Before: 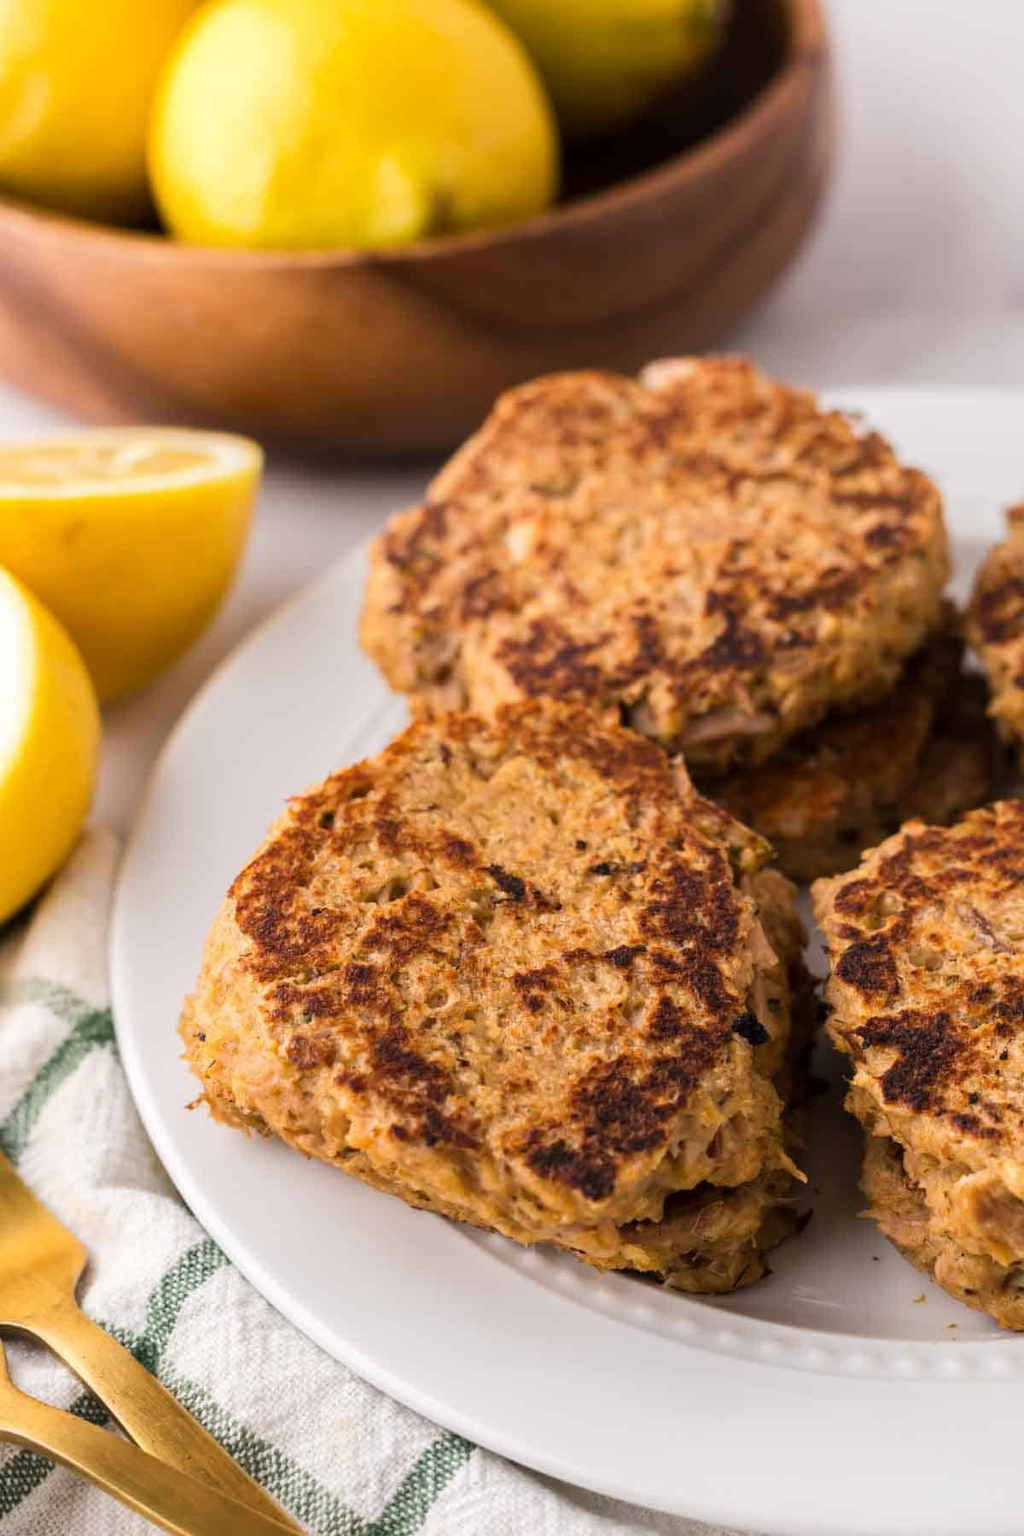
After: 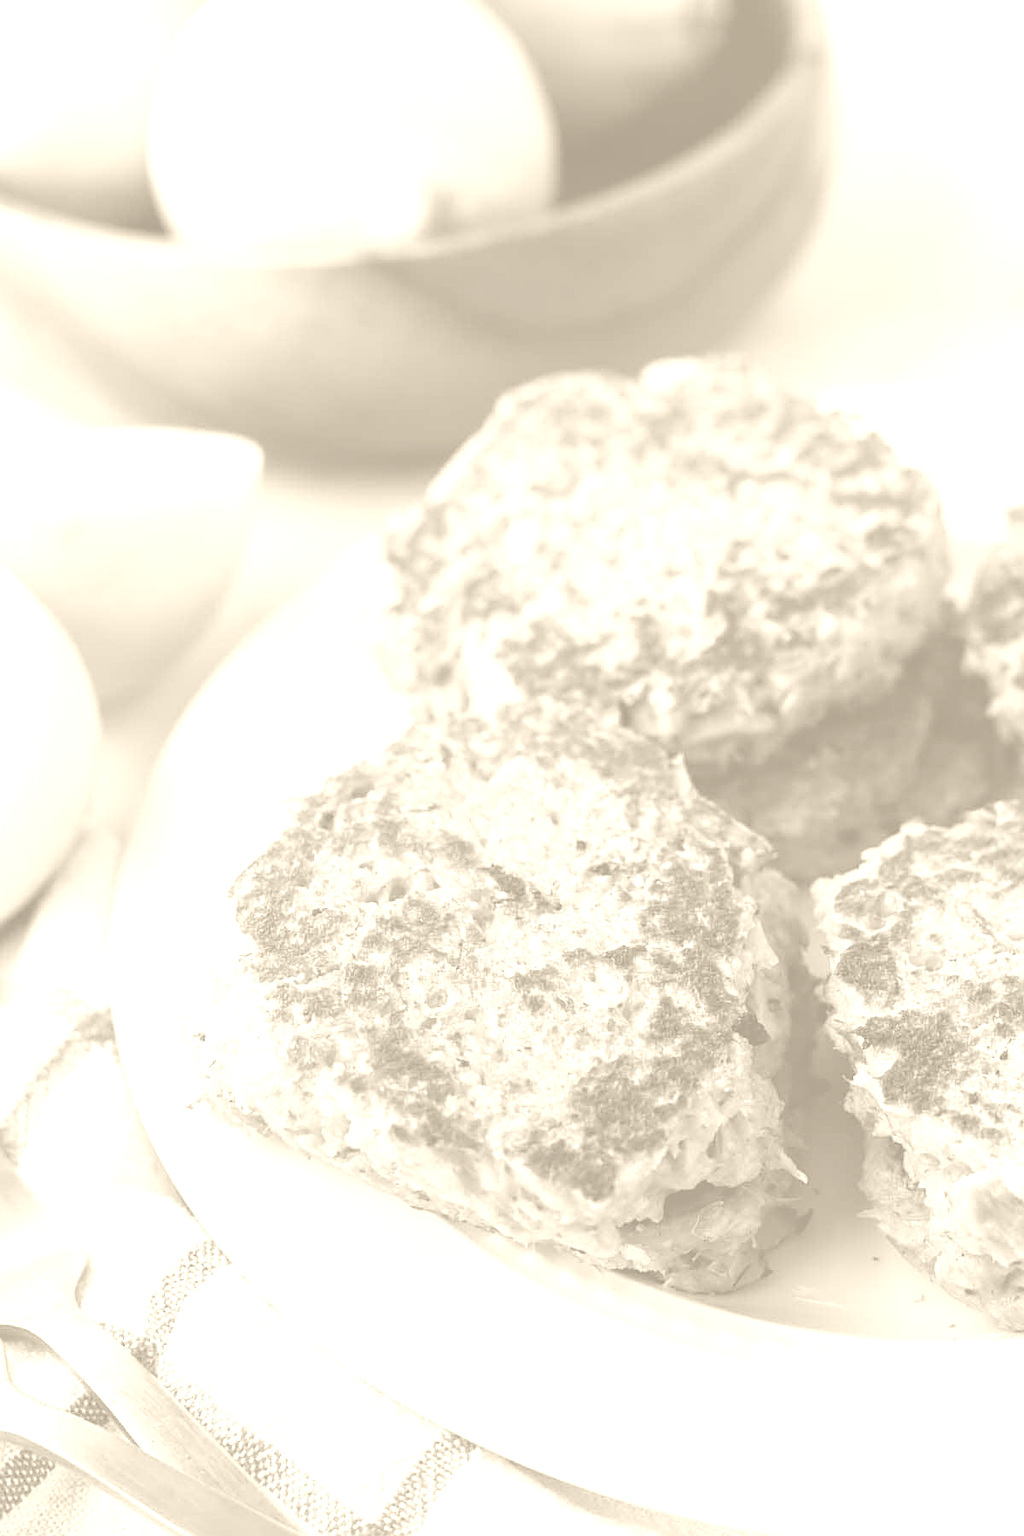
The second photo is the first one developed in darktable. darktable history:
colorize: hue 36°, saturation 71%, lightness 80.79%
sharpen: on, module defaults
